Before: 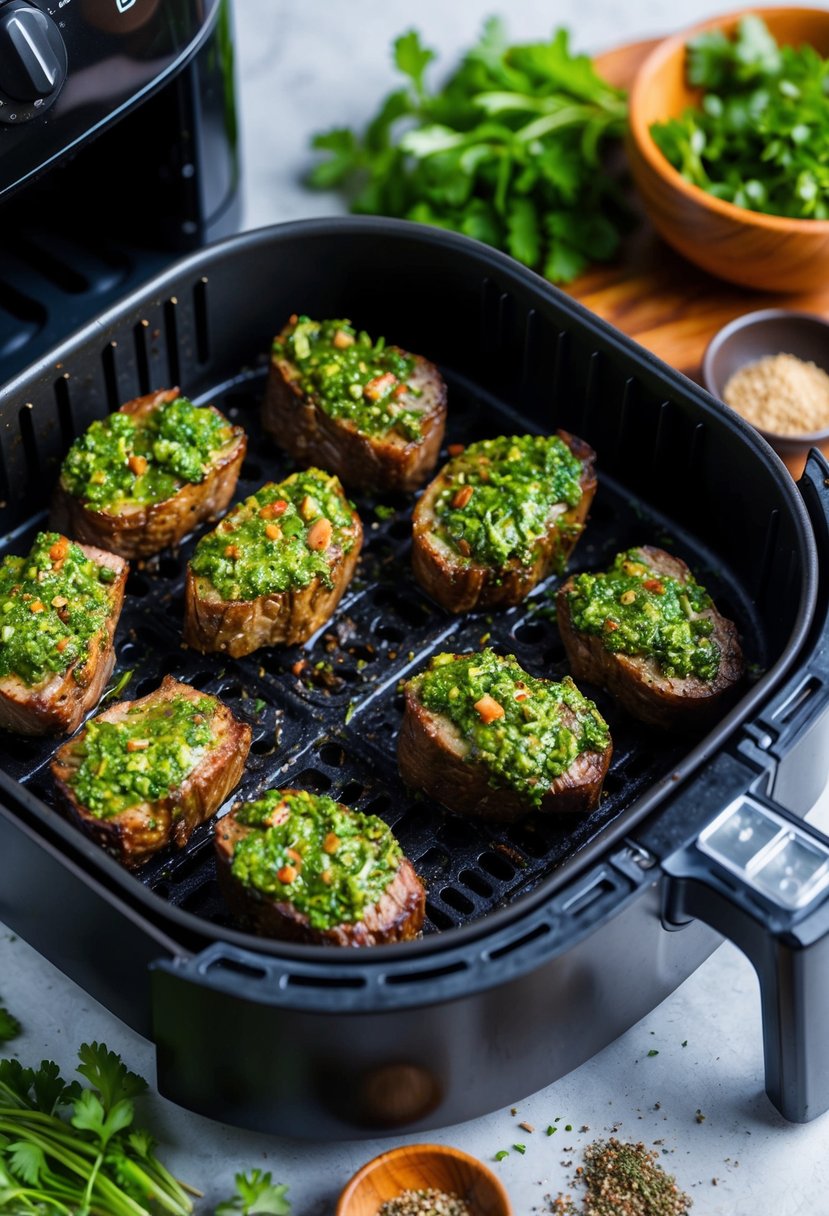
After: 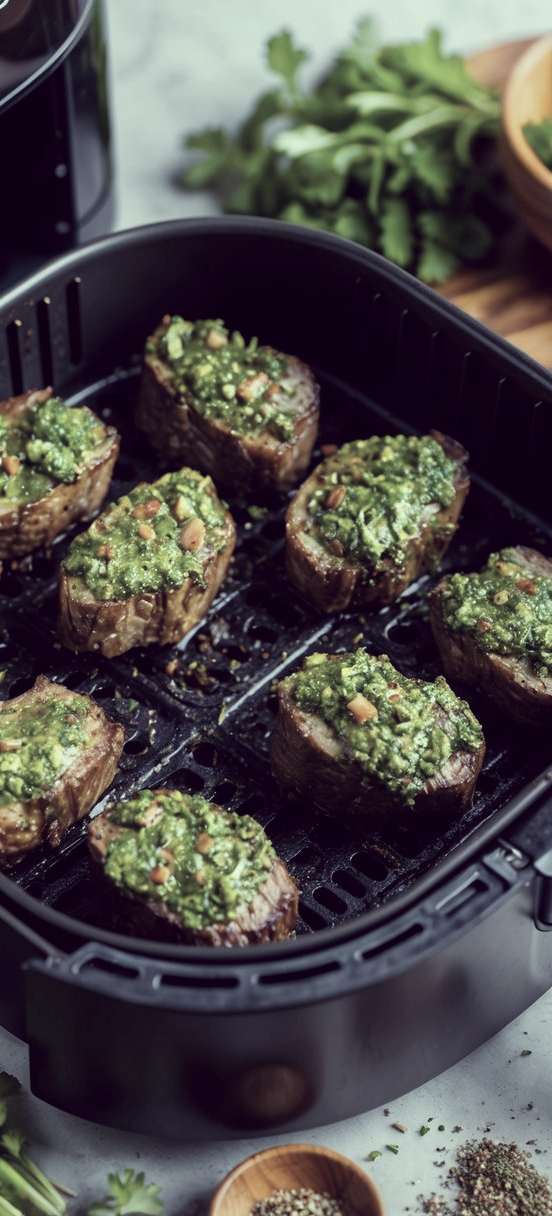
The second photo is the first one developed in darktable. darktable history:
crop: left 15.419%, right 17.914%
color correction: highlights a* -20.17, highlights b* 20.27, shadows a* 20.03, shadows b* -20.46, saturation 0.43
